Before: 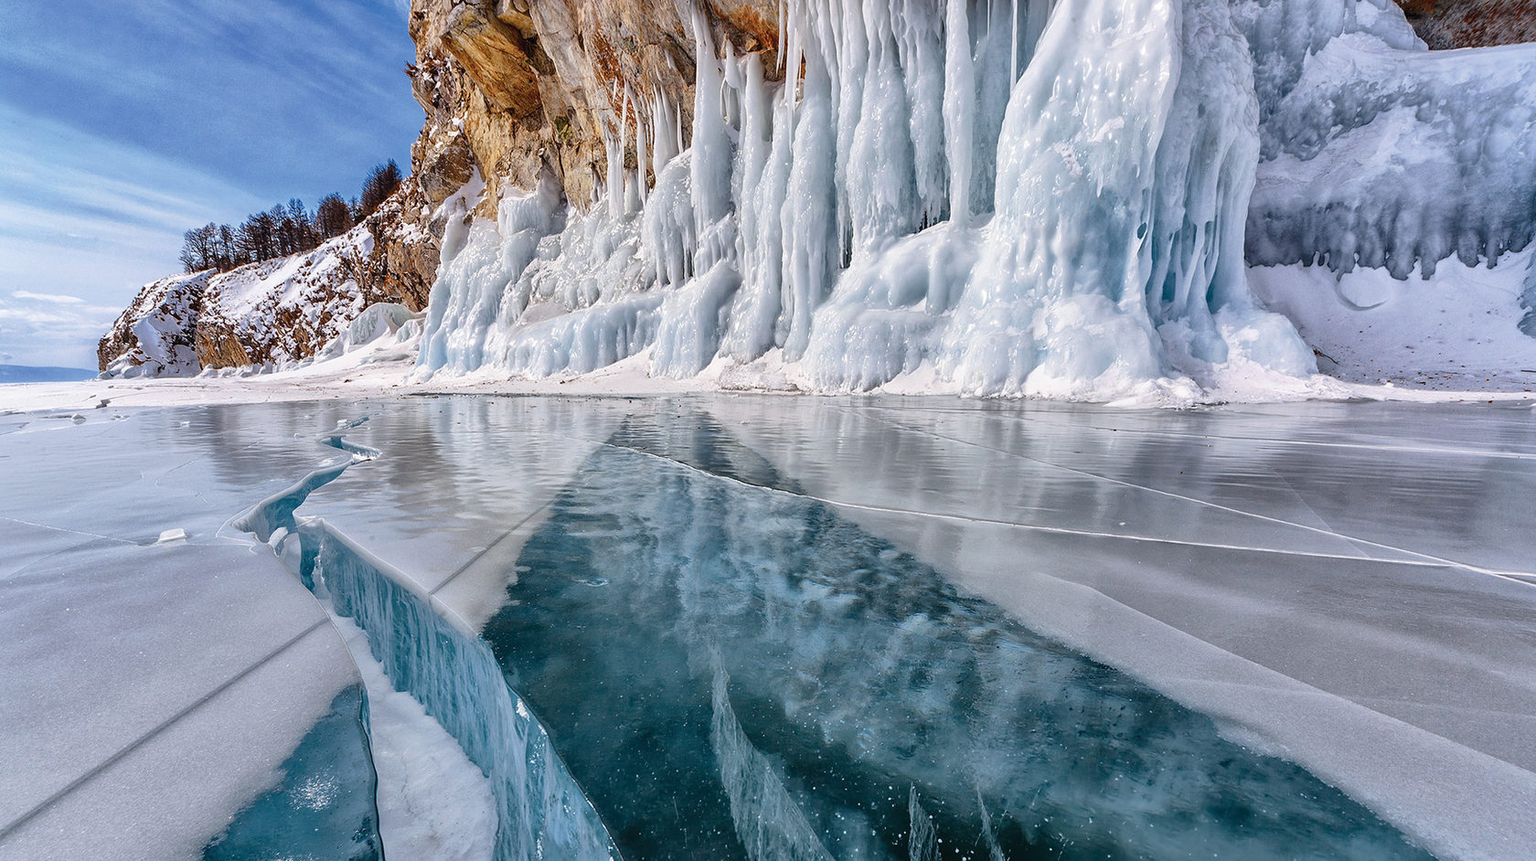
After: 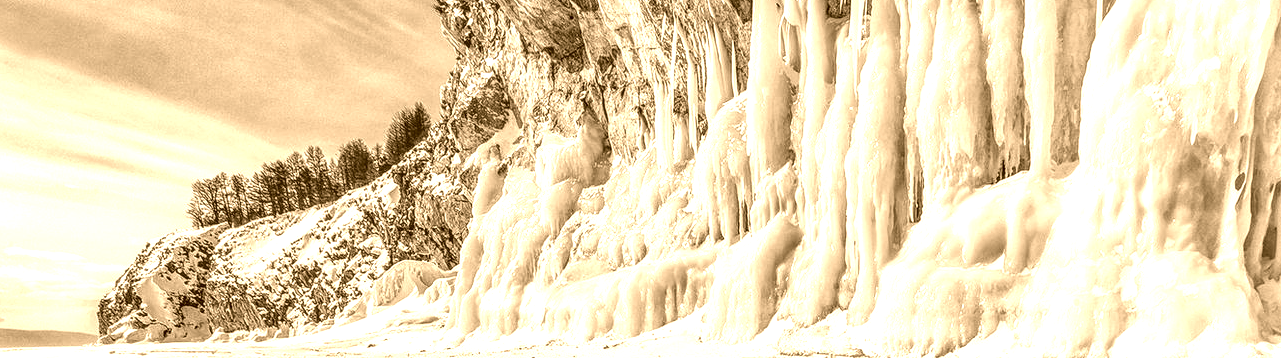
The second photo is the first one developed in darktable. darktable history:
colorize: hue 28.8°, source mix 100%
crop: left 0.579%, top 7.627%, right 23.167%, bottom 54.275%
local contrast: highlights 19%, detail 186%
